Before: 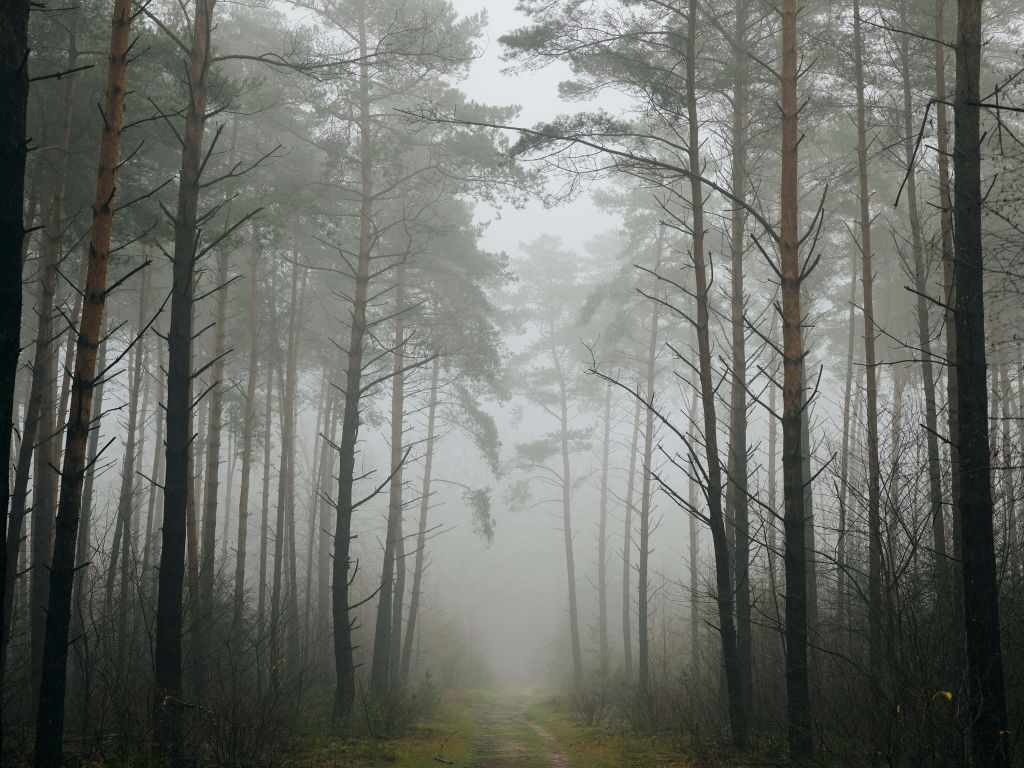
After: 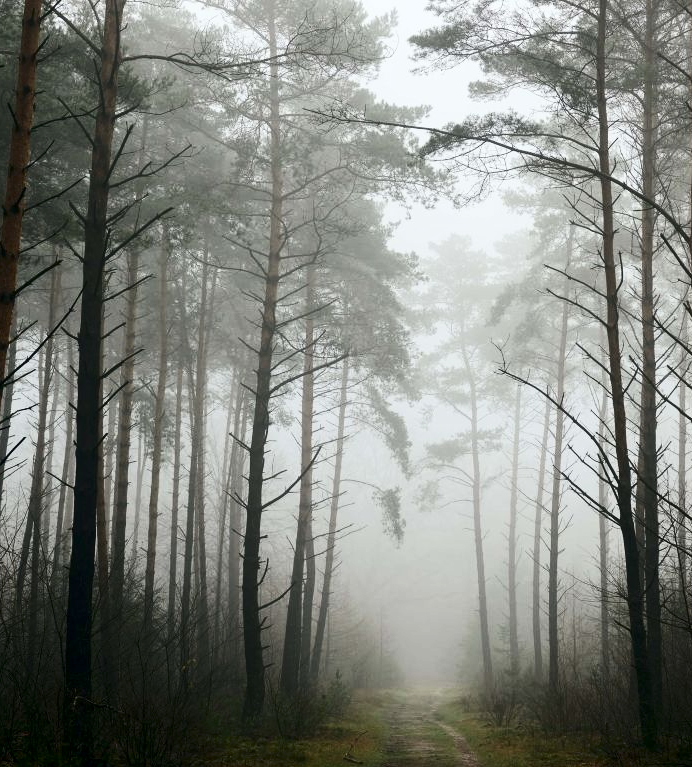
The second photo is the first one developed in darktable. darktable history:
local contrast: highlights 106%, shadows 100%, detail 119%, midtone range 0.2
crop and rotate: left 8.885%, right 23.45%
contrast brightness saturation: contrast 0.291
